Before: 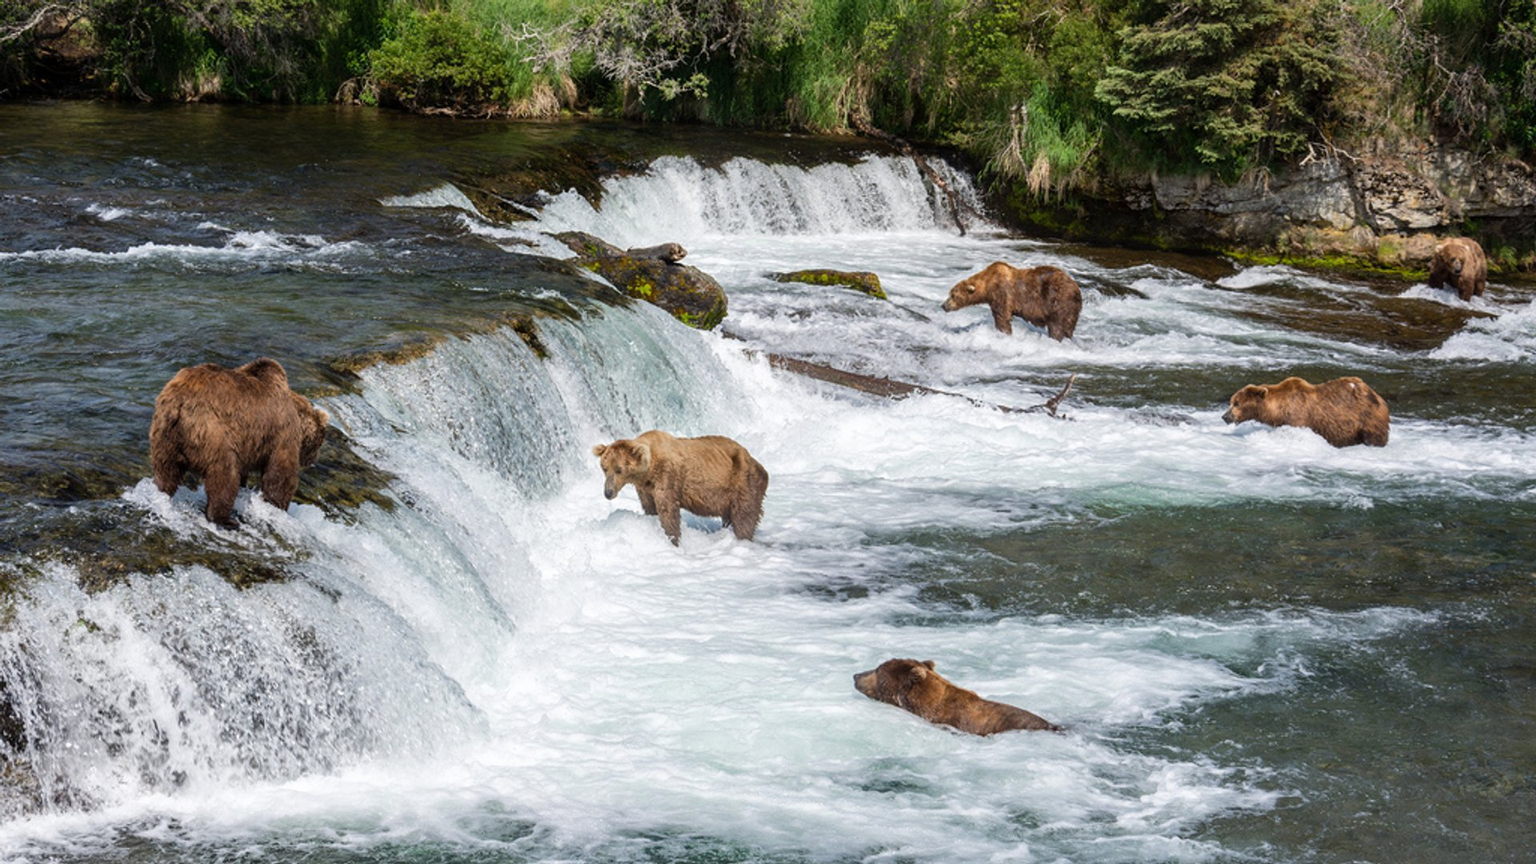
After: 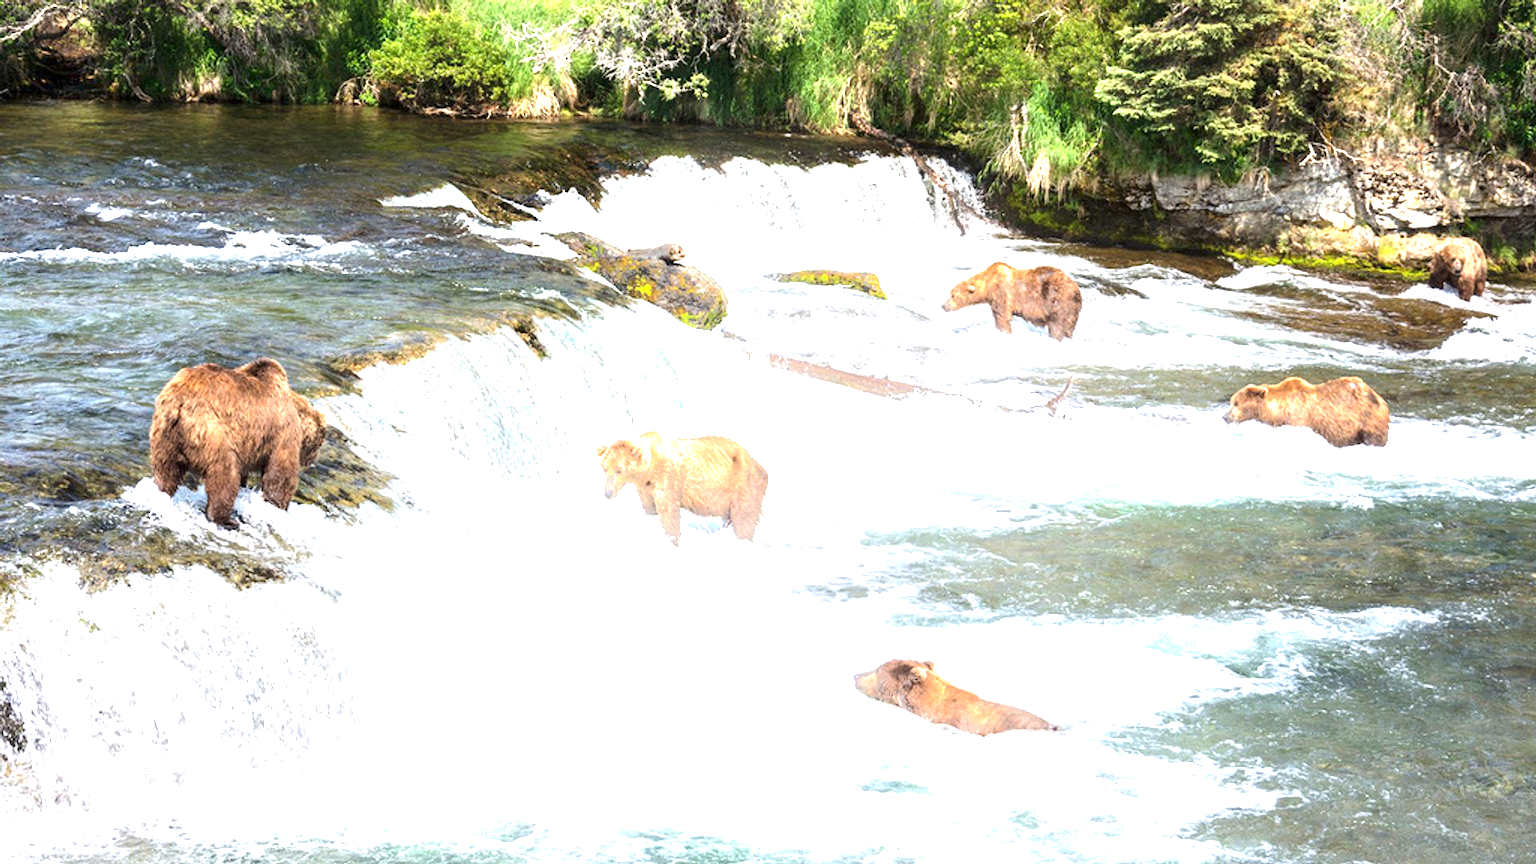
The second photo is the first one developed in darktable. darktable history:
exposure: exposure 2.01 EV, compensate highlight preservation false
shadows and highlights: radius 92.49, shadows -14.43, white point adjustment 0.254, highlights 30.78, compress 48.57%, soften with gaussian
